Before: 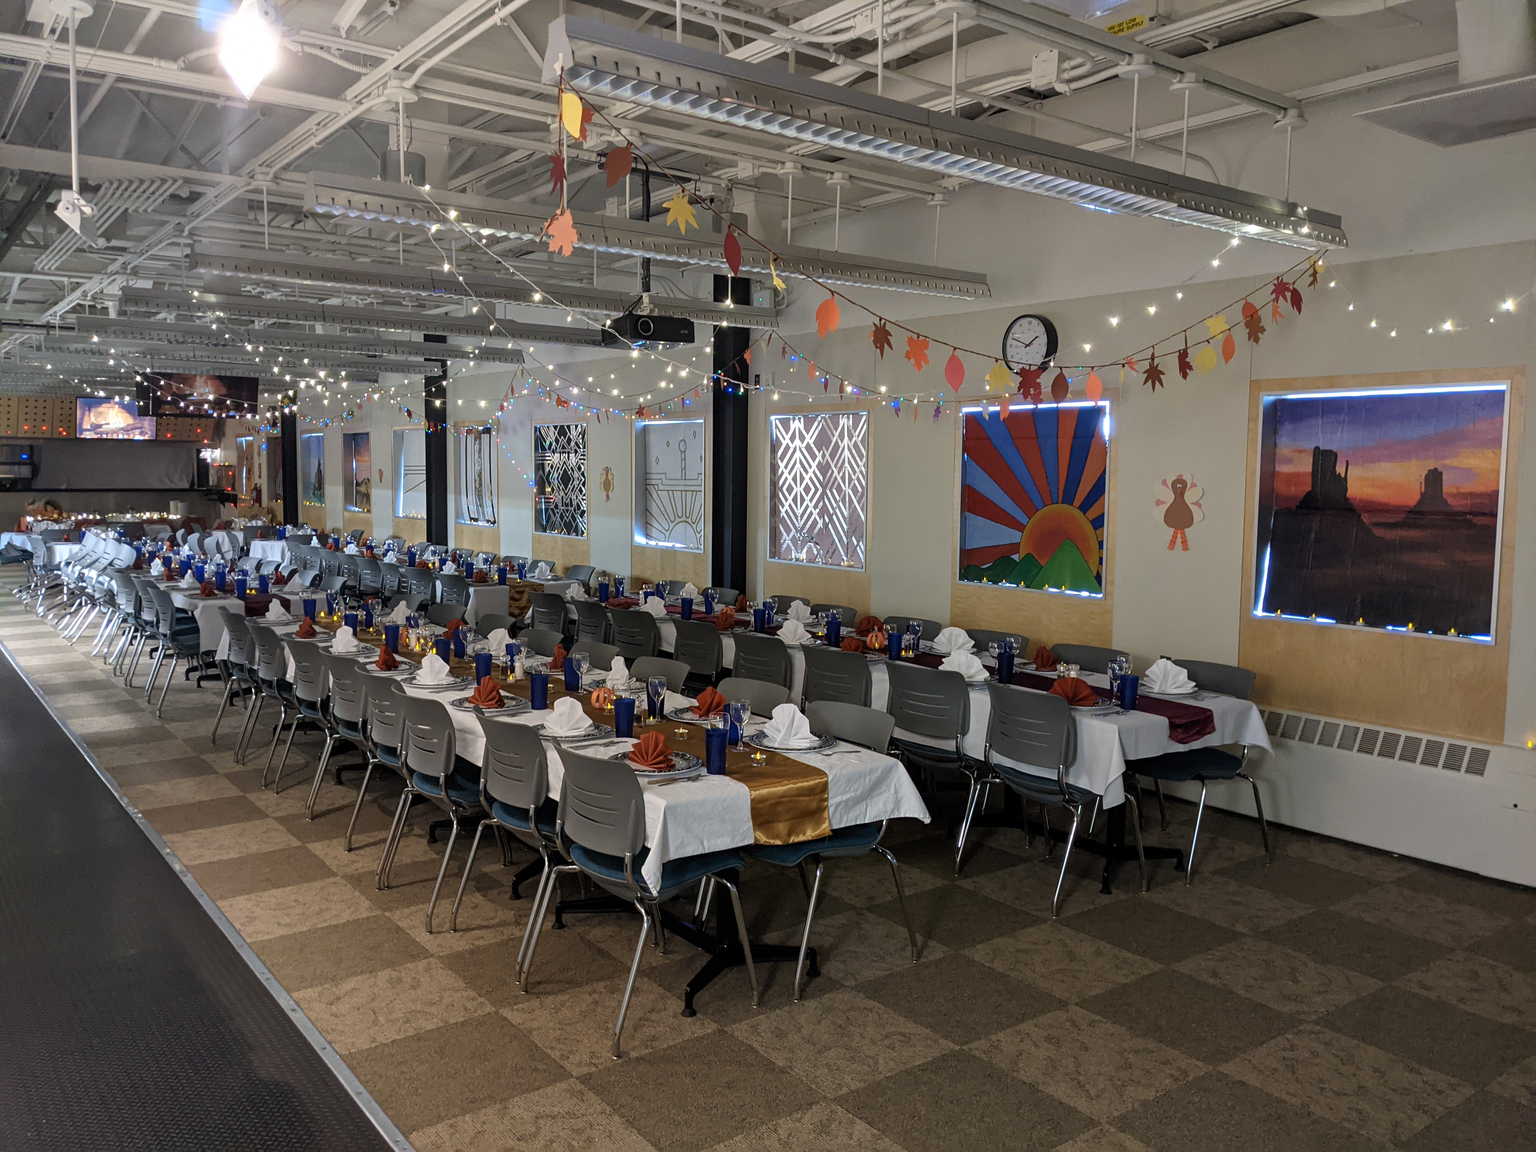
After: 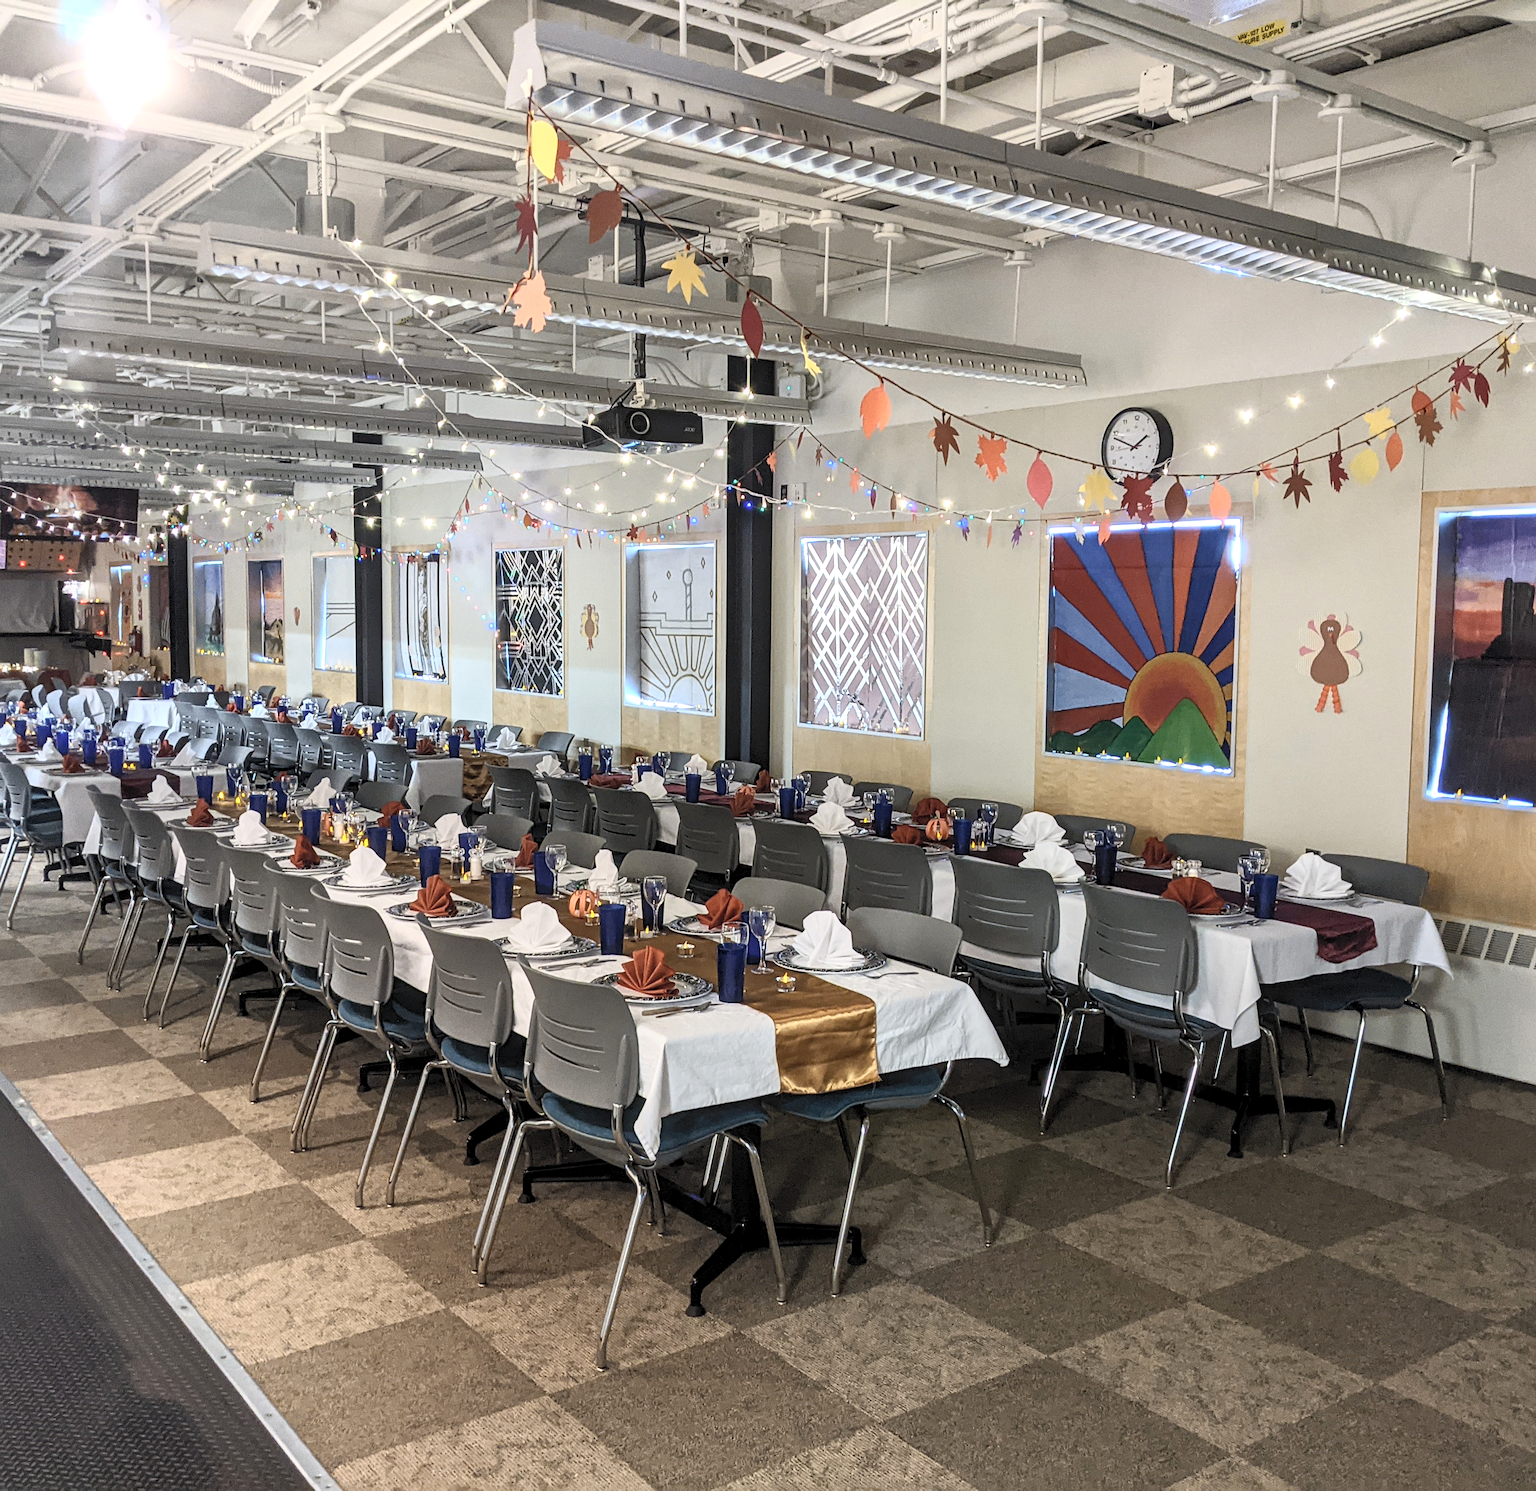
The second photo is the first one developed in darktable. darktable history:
sharpen: amount 0.206
crop: left 9.895%, right 12.841%
local contrast: on, module defaults
contrast brightness saturation: contrast 0.374, brightness 0.515
